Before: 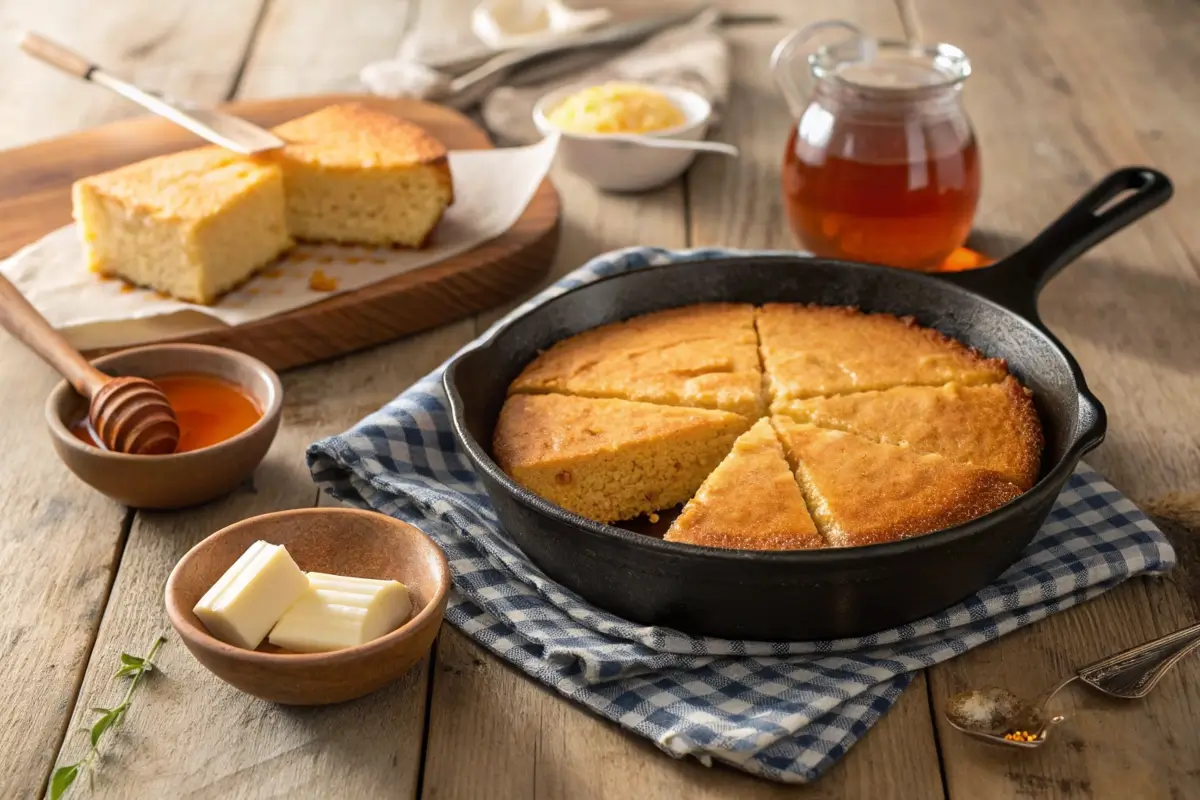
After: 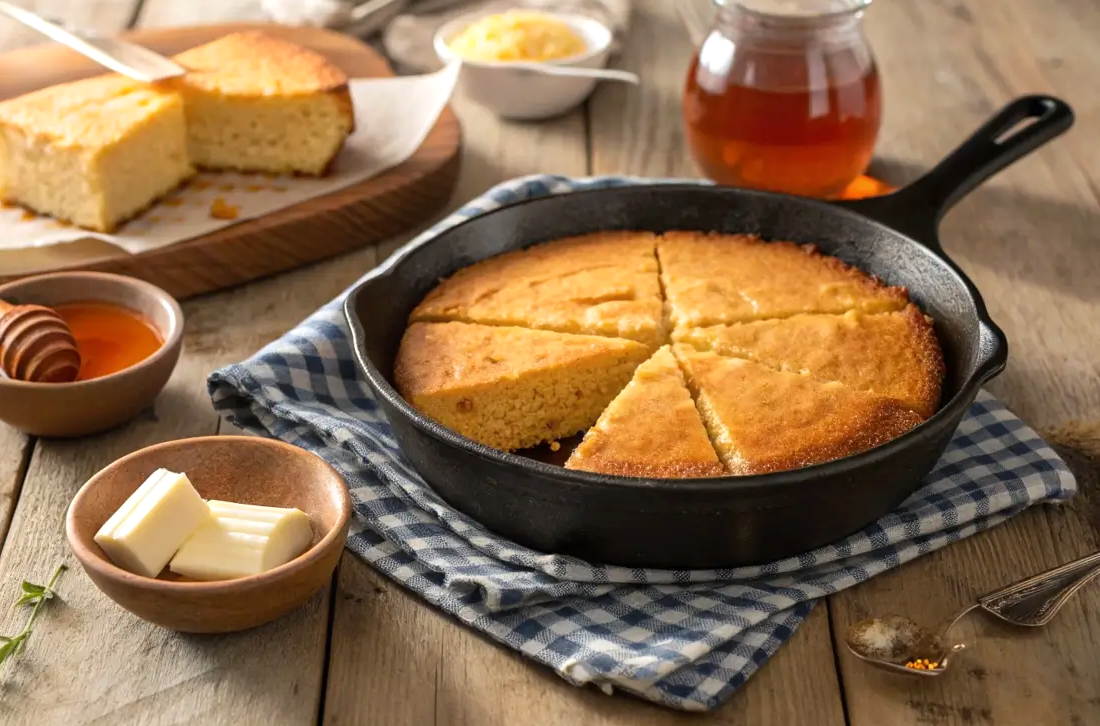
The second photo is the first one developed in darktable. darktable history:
exposure: exposure 0.161 EV, compensate highlight preservation false
crop and rotate: left 8.262%, top 9.226%
